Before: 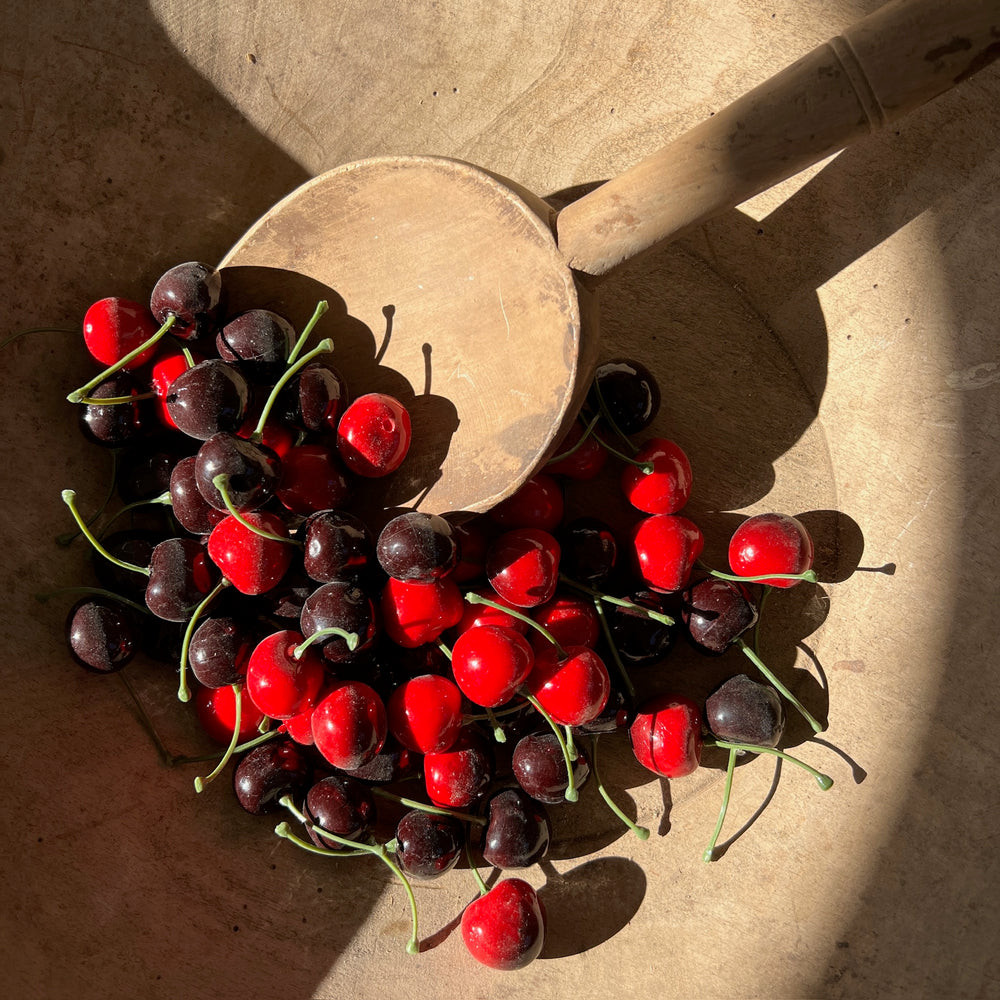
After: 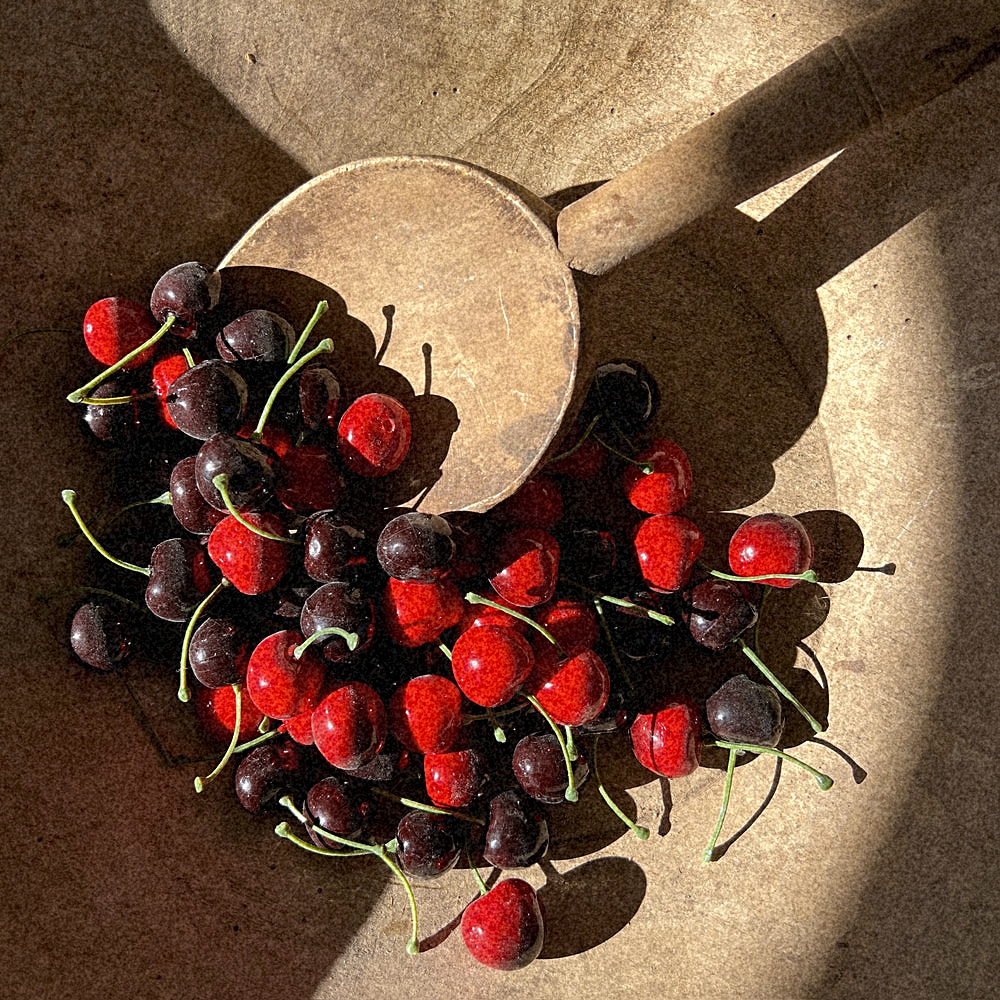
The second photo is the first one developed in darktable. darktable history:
contrast brightness saturation: saturation -0.05
exposure: exposure -0.116 EV, compensate exposure bias true, compensate highlight preservation false
color zones: curves: ch0 [(0, 0.485) (0.178, 0.476) (0.261, 0.623) (0.411, 0.403) (0.708, 0.603) (0.934, 0.412)]; ch1 [(0.003, 0.485) (0.149, 0.496) (0.229, 0.584) (0.326, 0.551) (0.484, 0.262) (0.757, 0.643)]
sharpen: on, module defaults
grain: coarseness 46.9 ISO, strength 50.21%, mid-tones bias 0%
shadows and highlights: shadows 20.91, highlights -82.73, soften with gaussian
white balance: red 0.98, blue 1.034
